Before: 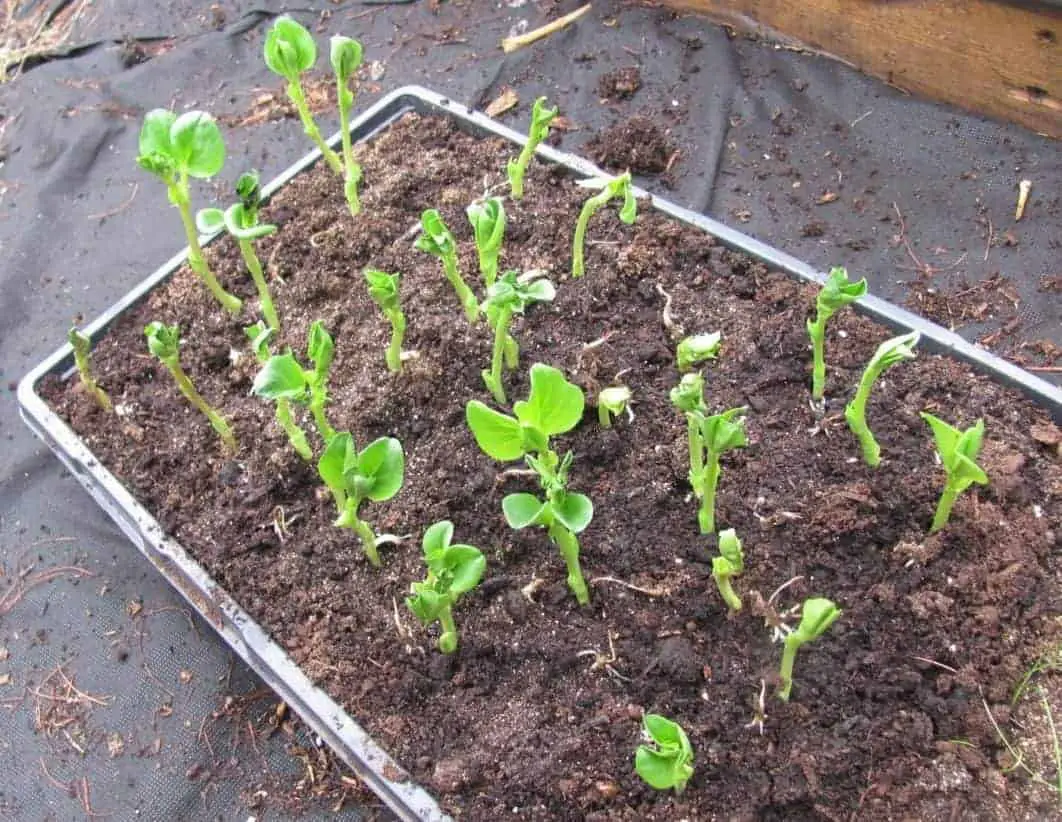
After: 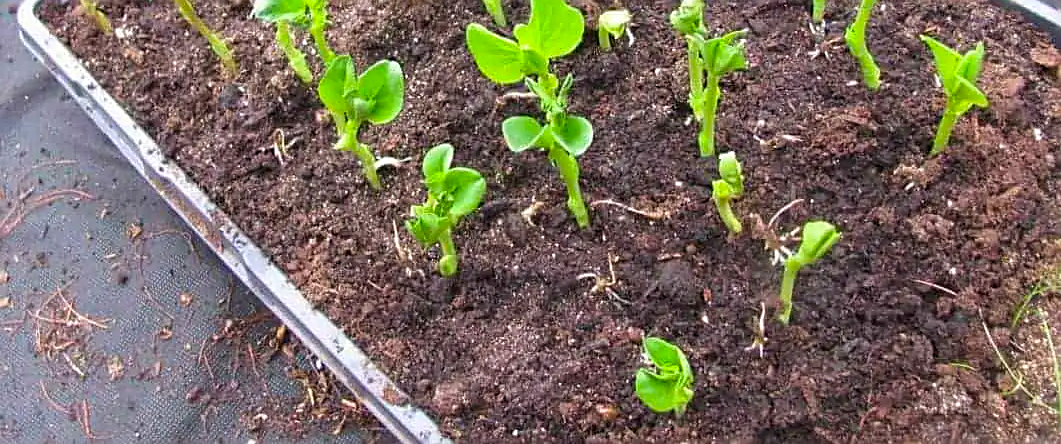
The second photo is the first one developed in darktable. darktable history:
sharpen: on, module defaults
crop and rotate: top 45.897%, right 0.085%
color balance rgb: linear chroma grading › global chroma 0.958%, perceptual saturation grading › global saturation 7.915%, perceptual saturation grading › shadows 3.227%, global vibrance 34.691%
